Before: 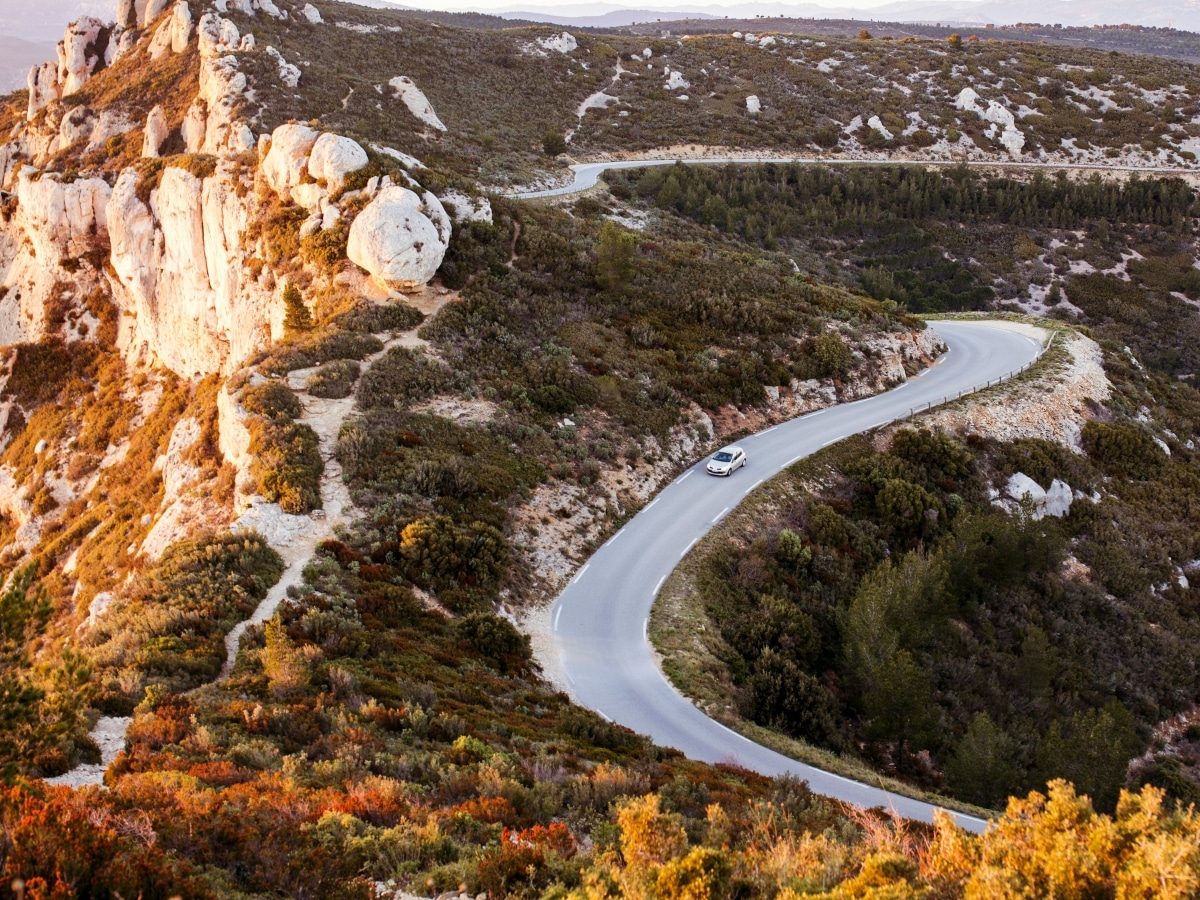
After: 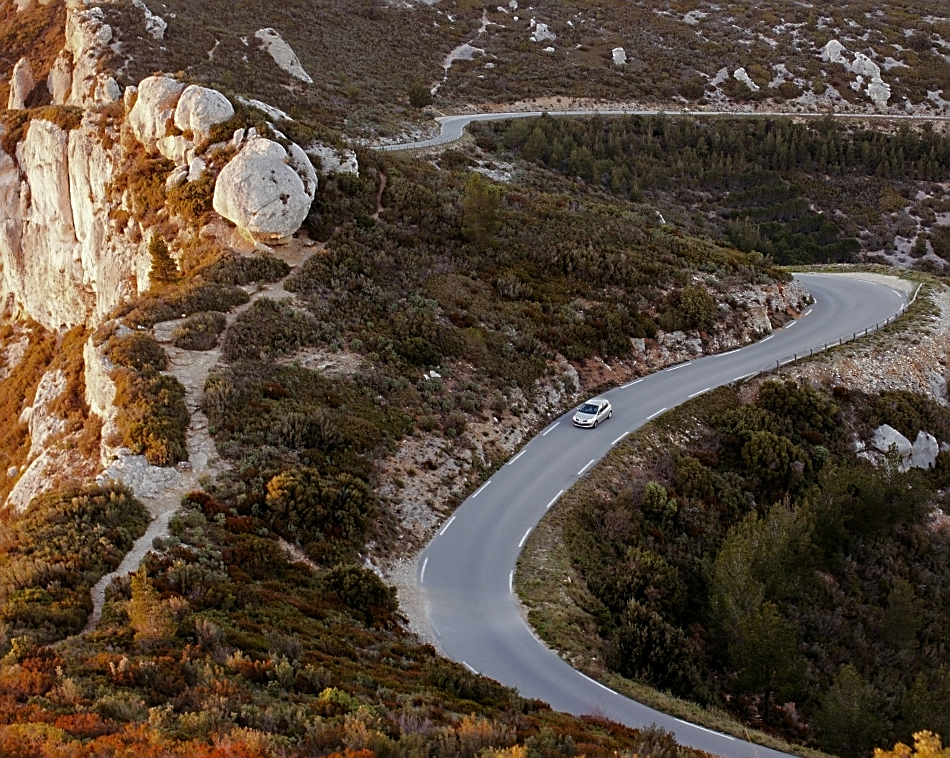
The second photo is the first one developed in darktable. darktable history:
sharpen: amount 0.575
base curve: curves: ch0 [(0, 0) (0.841, 0.609) (1, 1)]
crop: left 11.225%, top 5.381%, right 9.565%, bottom 10.314%
